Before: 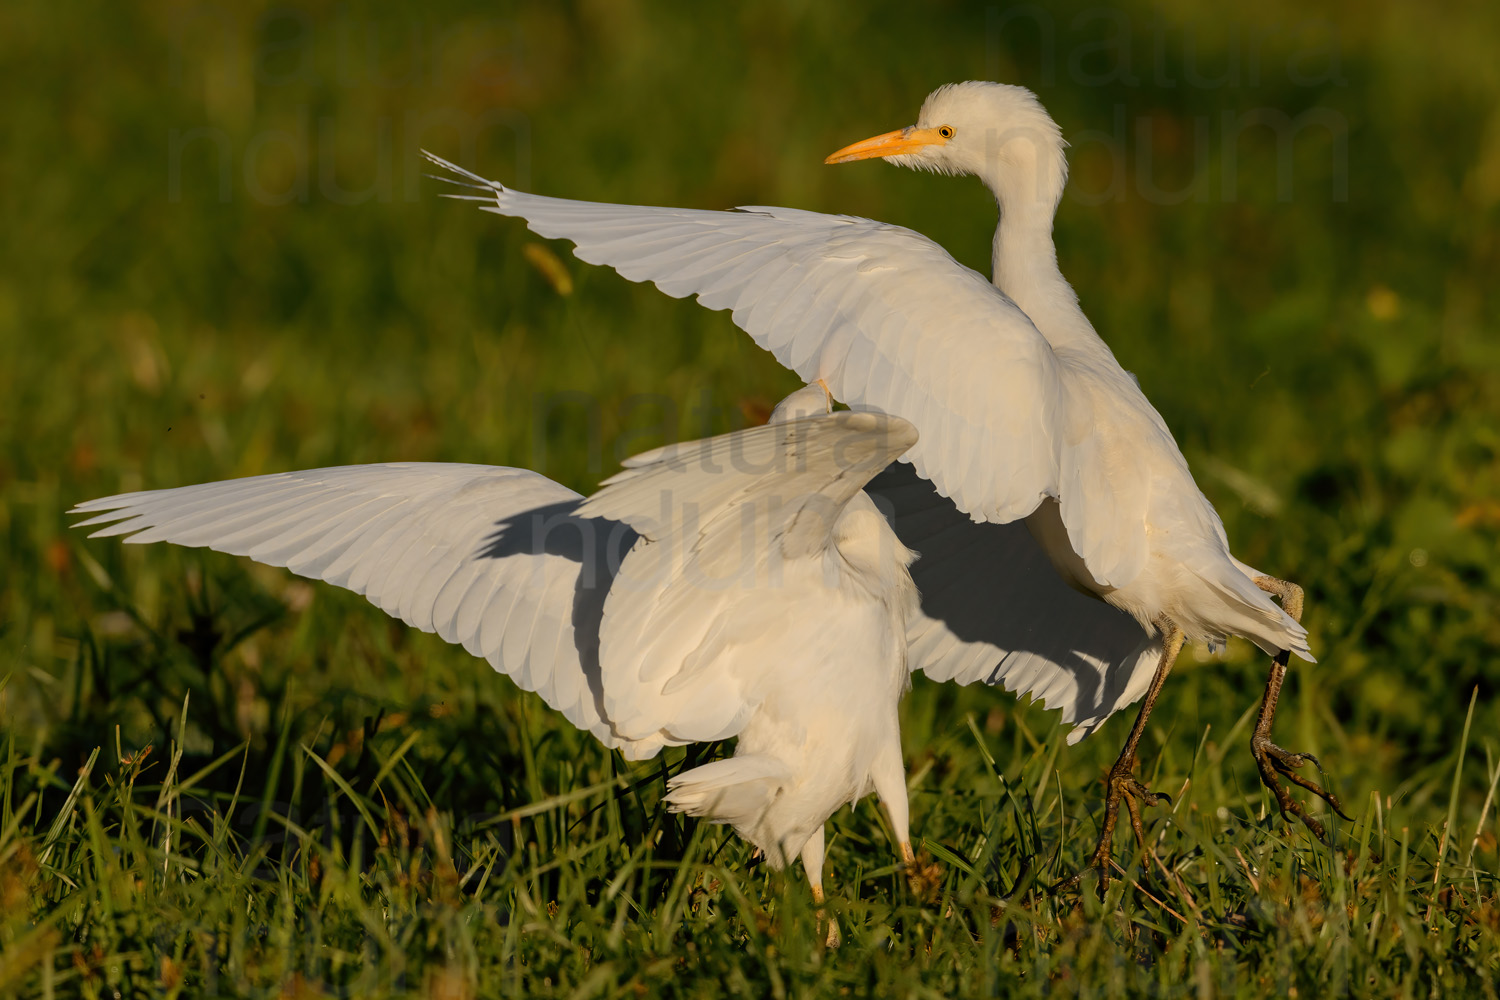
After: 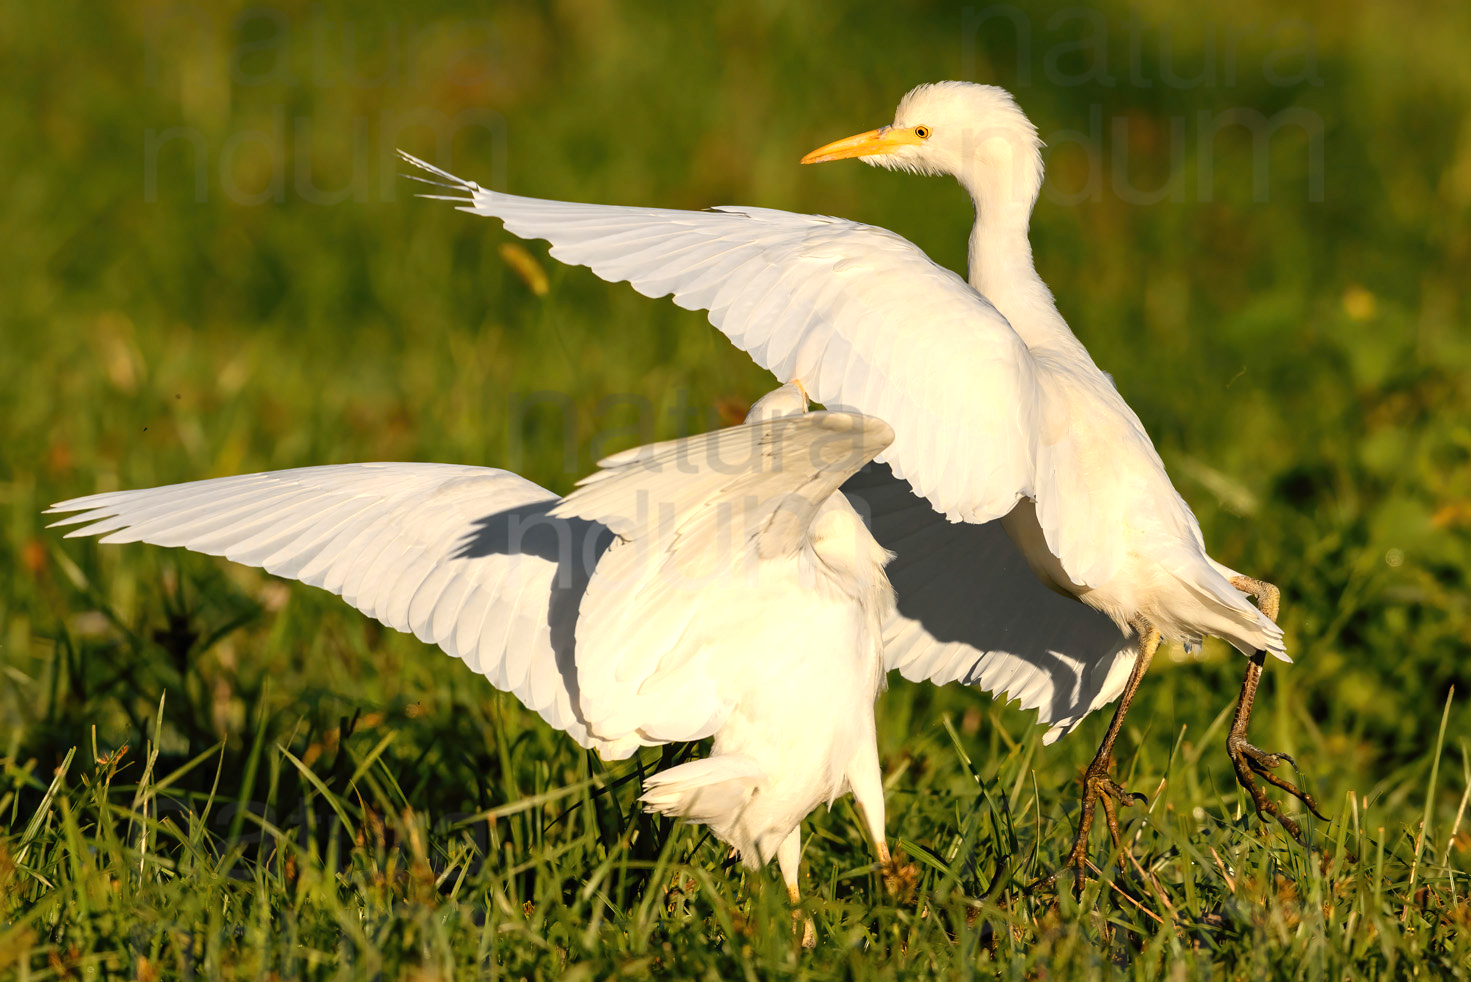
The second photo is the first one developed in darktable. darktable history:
crop: left 1.636%, right 0.276%, bottom 1.738%
exposure: black level correction 0, exposure 0.952 EV, compensate highlight preservation false
